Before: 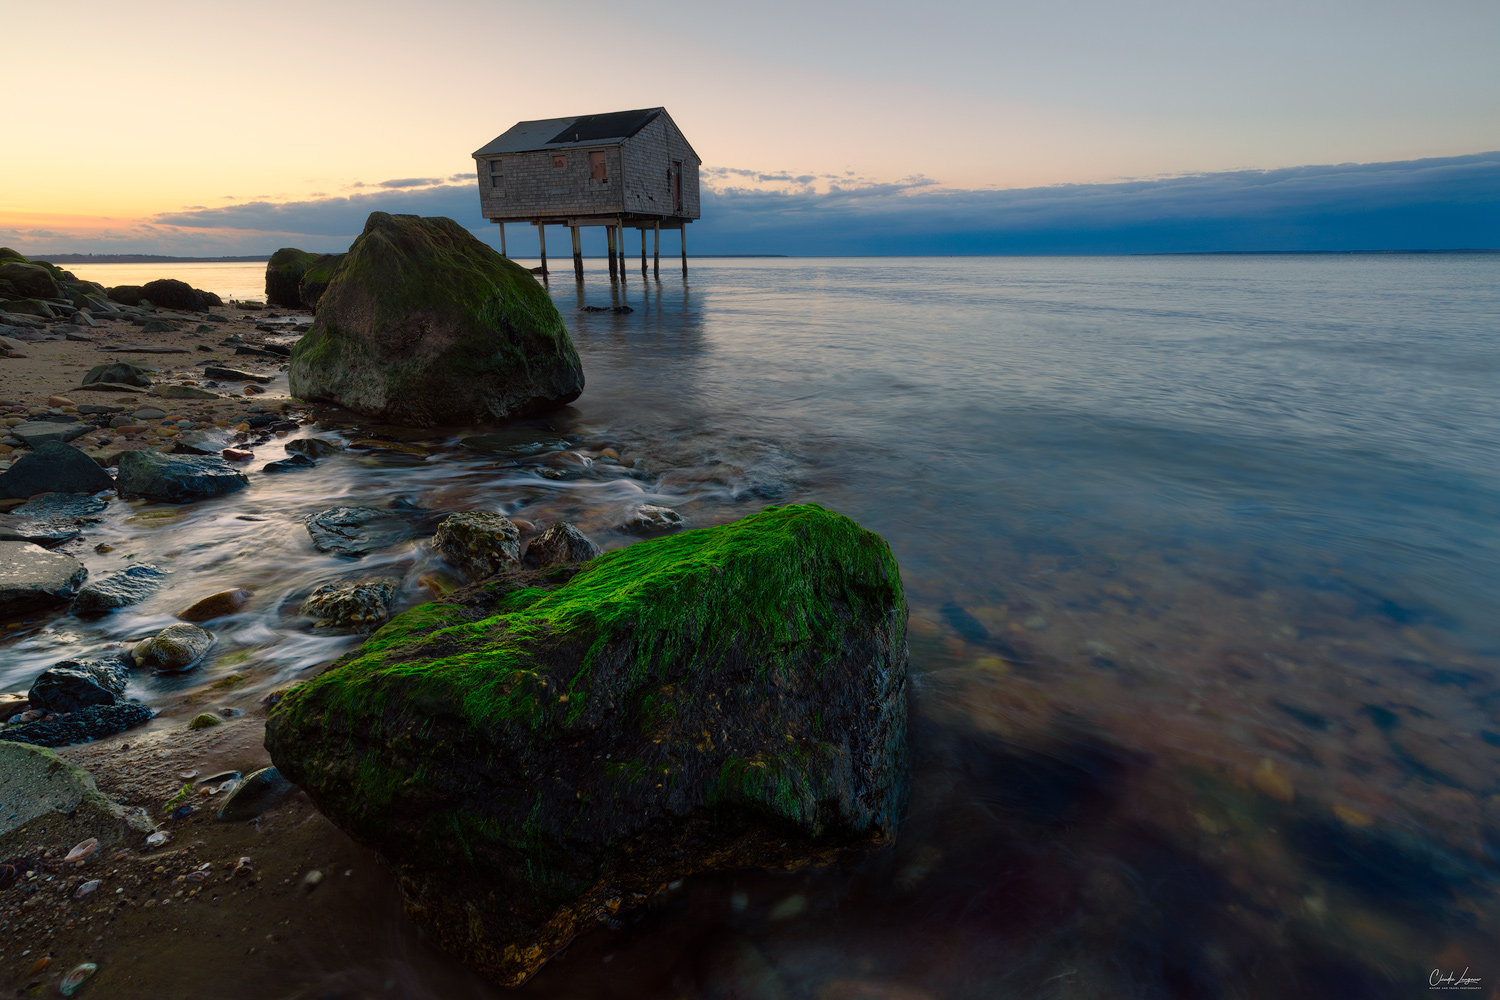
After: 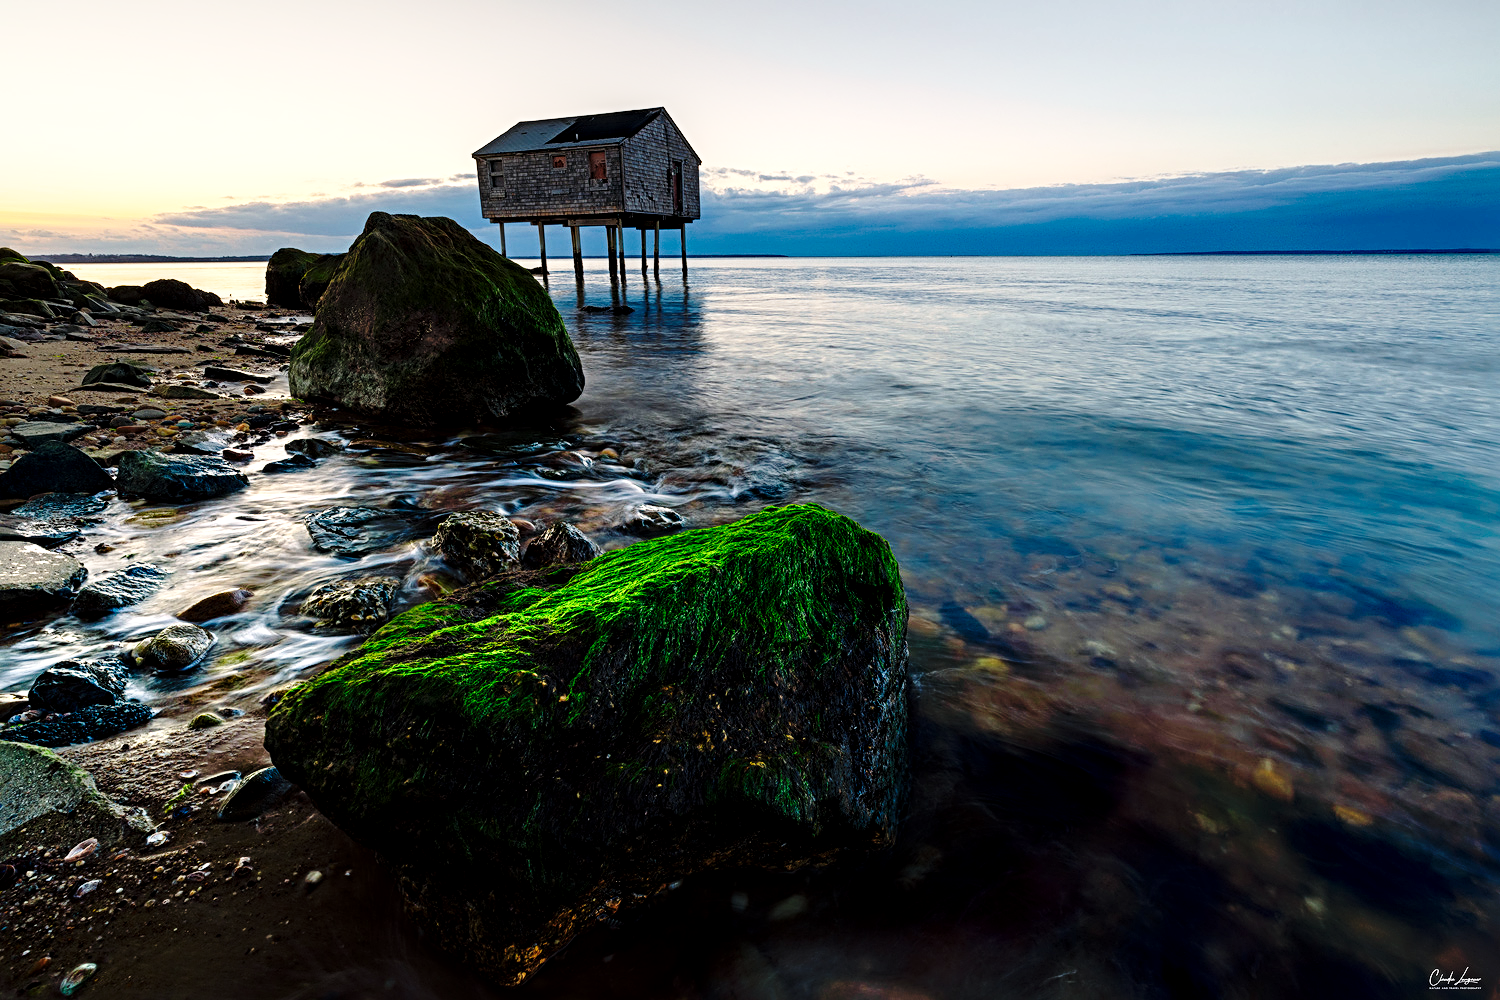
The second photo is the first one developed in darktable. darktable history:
base curve: curves: ch0 [(0, 0) (0.04, 0.03) (0.133, 0.232) (0.448, 0.748) (0.843, 0.968) (1, 1)], preserve colors none
sharpen: radius 3.989
local contrast: detail 135%, midtone range 0.748
